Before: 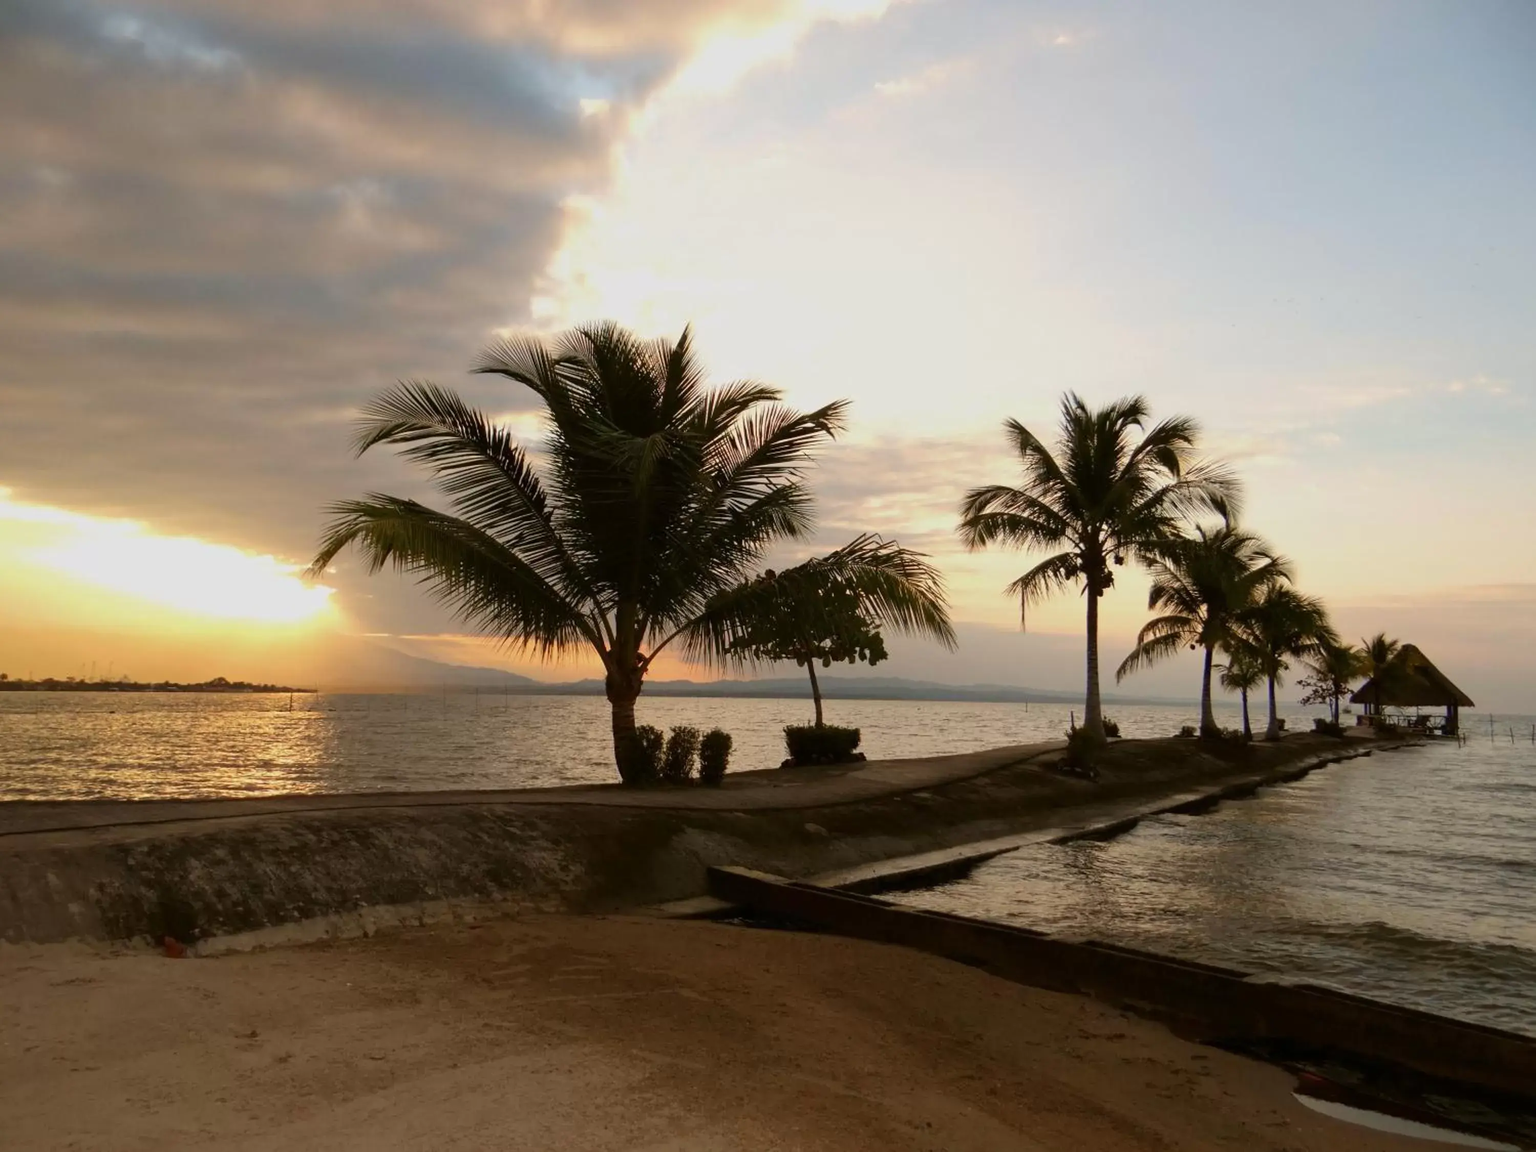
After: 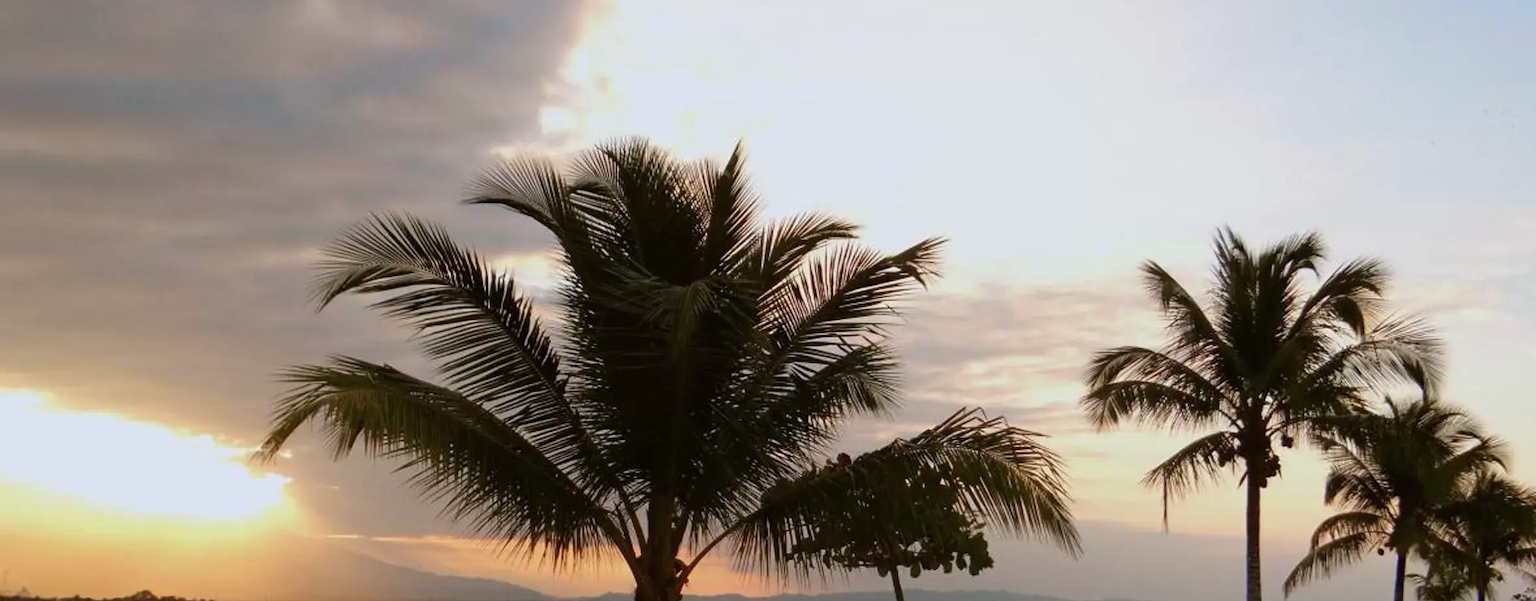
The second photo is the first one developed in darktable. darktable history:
color correction: highlights a* -0.782, highlights b* -8.26
crop: left 6.96%, top 18.512%, right 14.371%, bottom 40.415%
